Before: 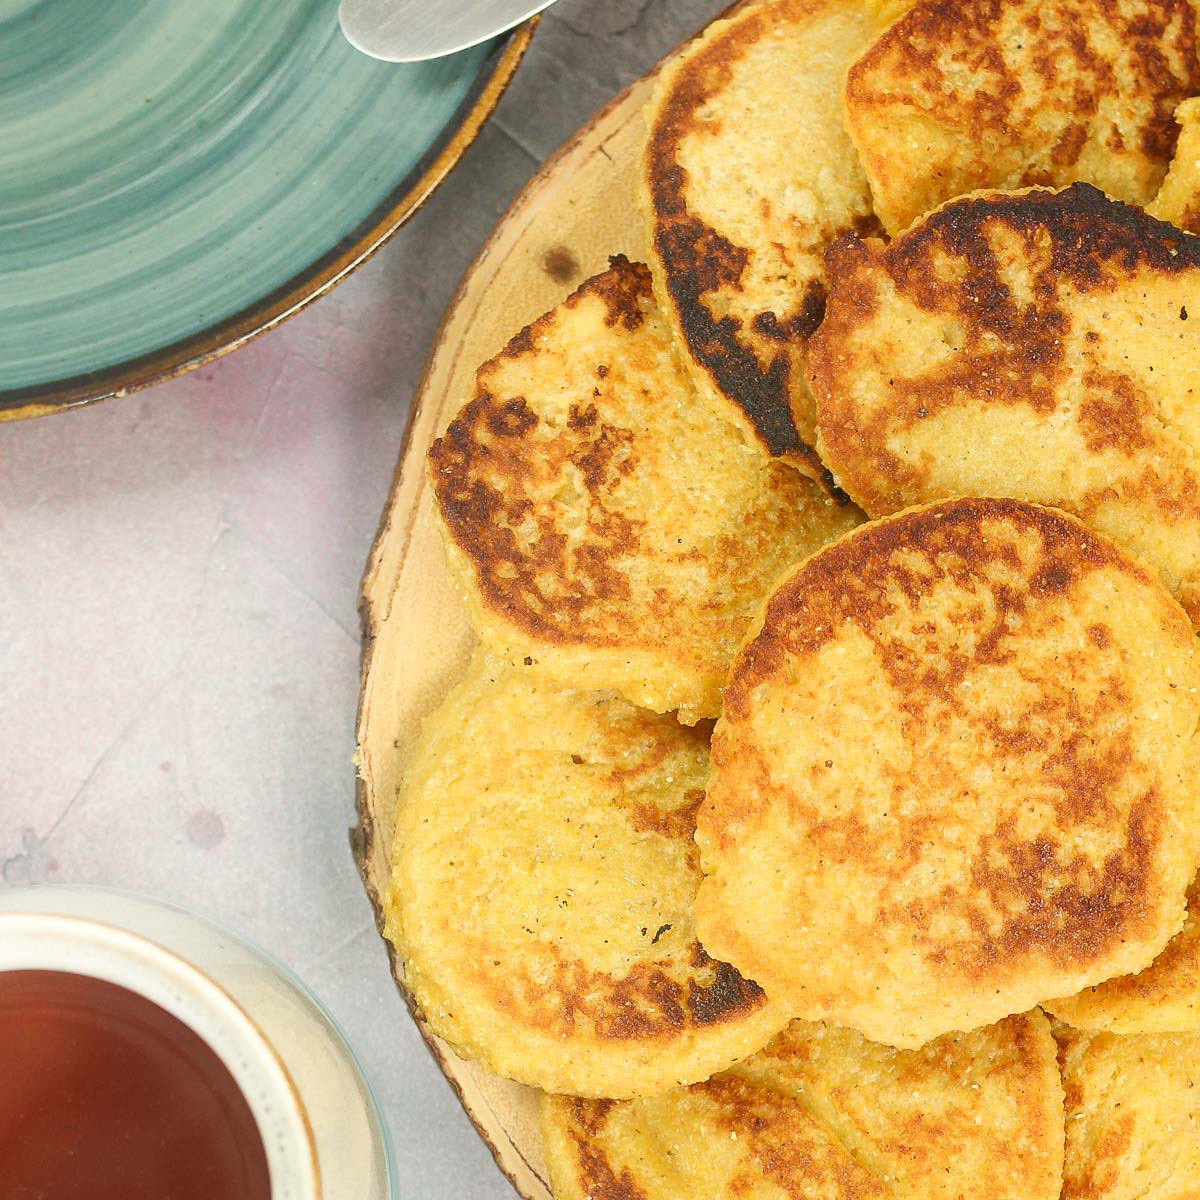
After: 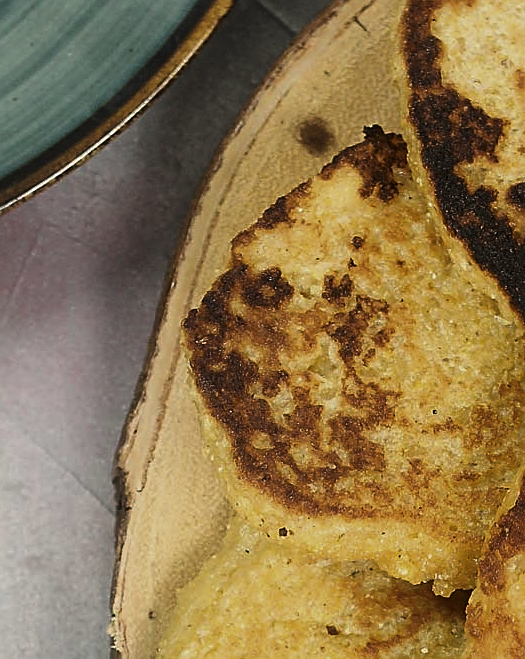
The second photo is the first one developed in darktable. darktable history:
exposure: black level correction 0.001, exposure -0.199 EV, compensate exposure bias true, compensate highlight preservation false
sharpen: on, module defaults
crop: left 20.482%, top 10.772%, right 35.706%, bottom 34.241%
levels: levels [0, 0.618, 1]
